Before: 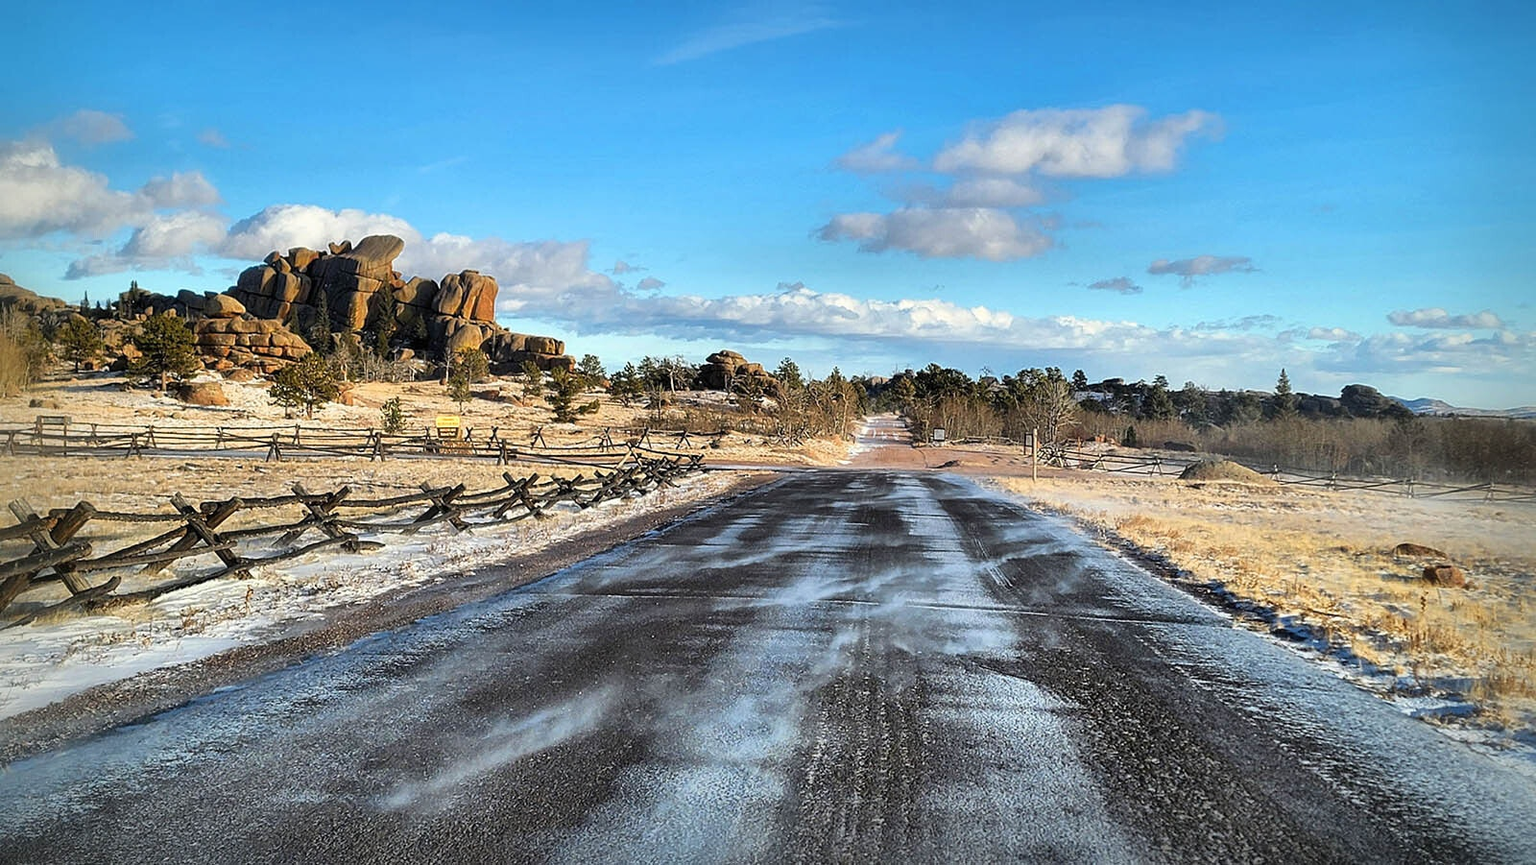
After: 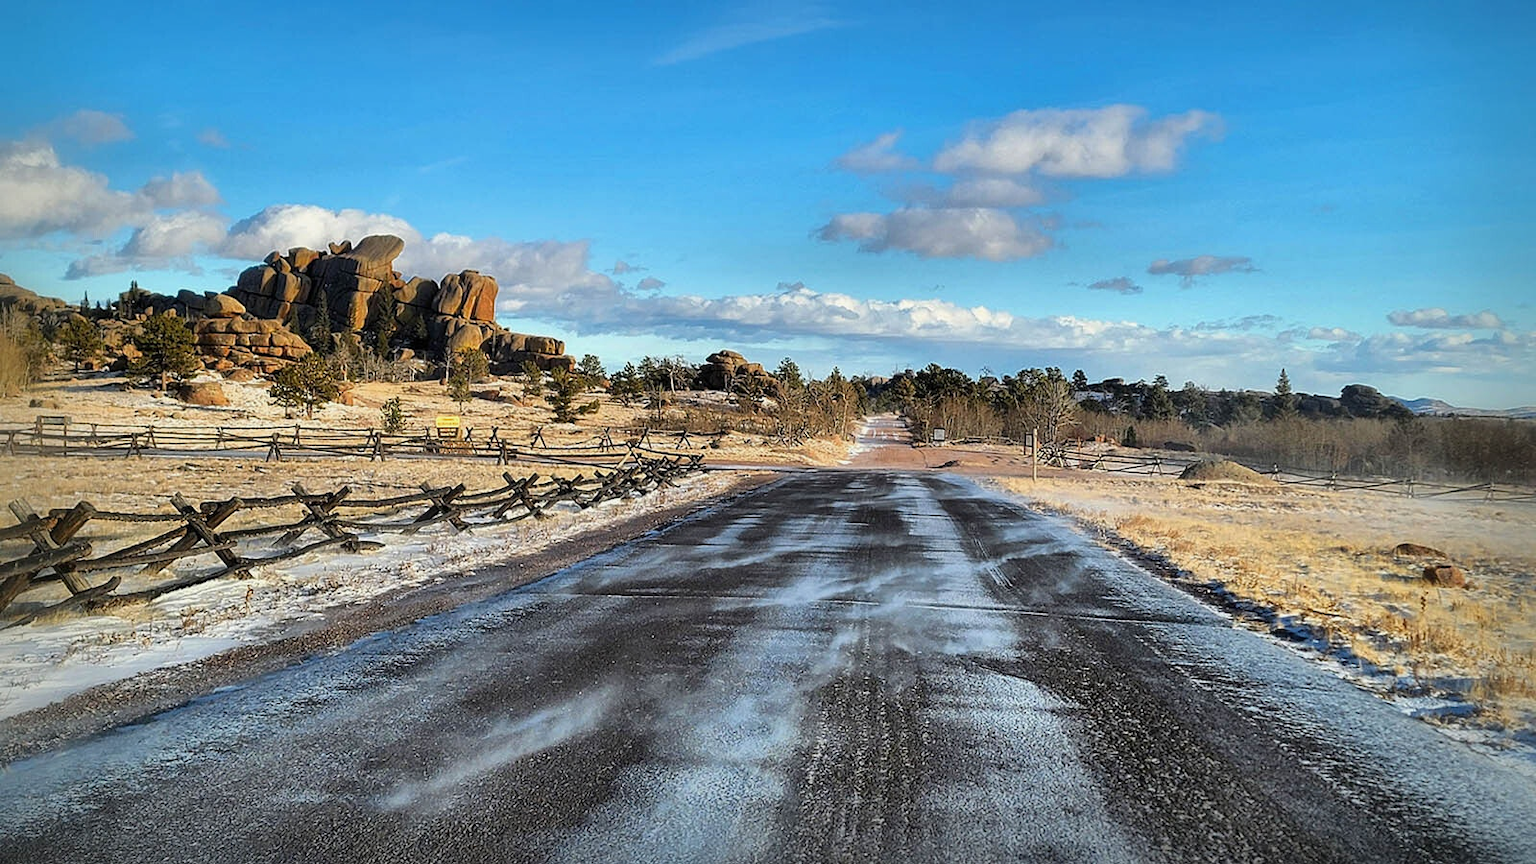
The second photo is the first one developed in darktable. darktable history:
shadows and highlights: shadows -20.3, white point adjustment -2.14, highlights -35.16
